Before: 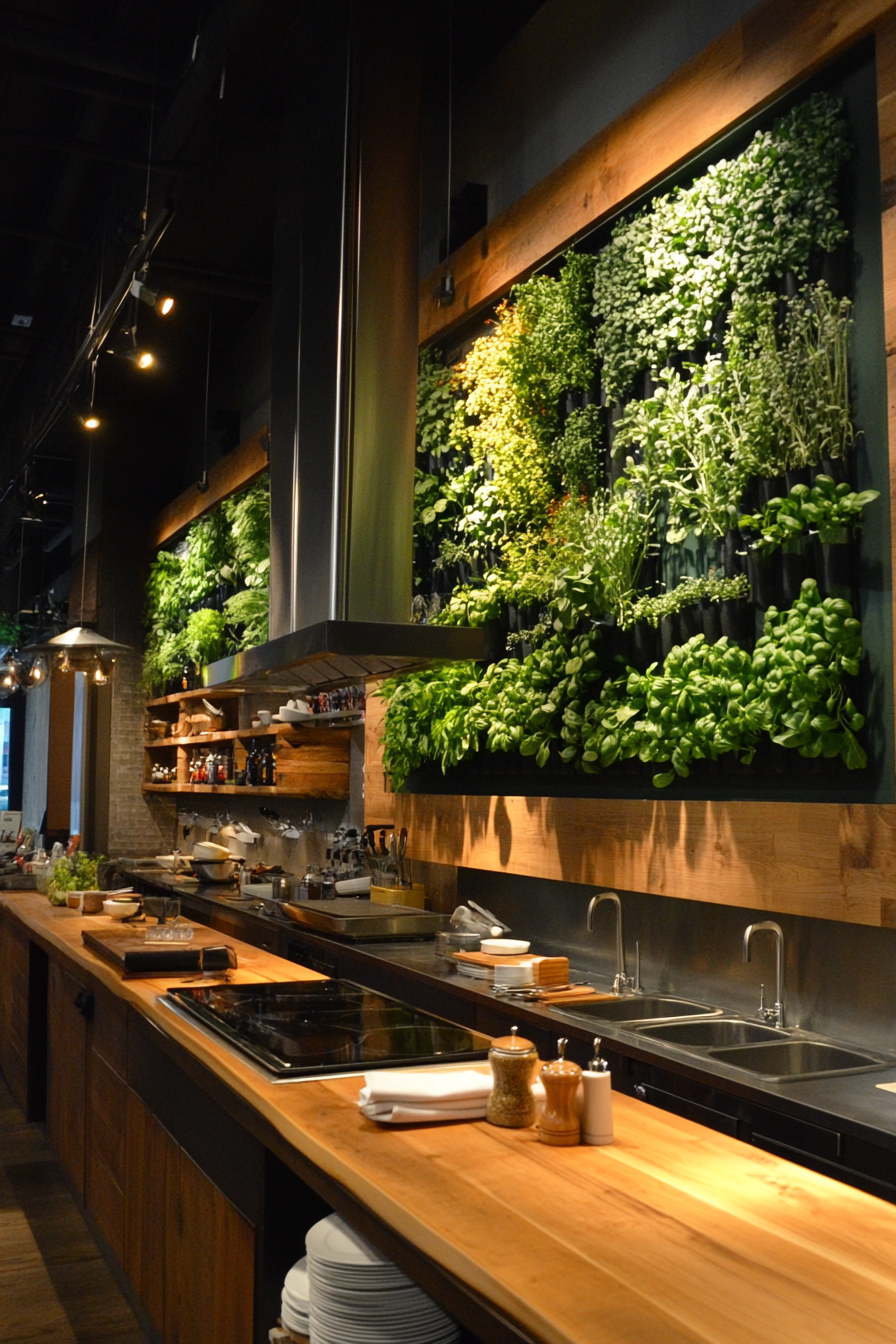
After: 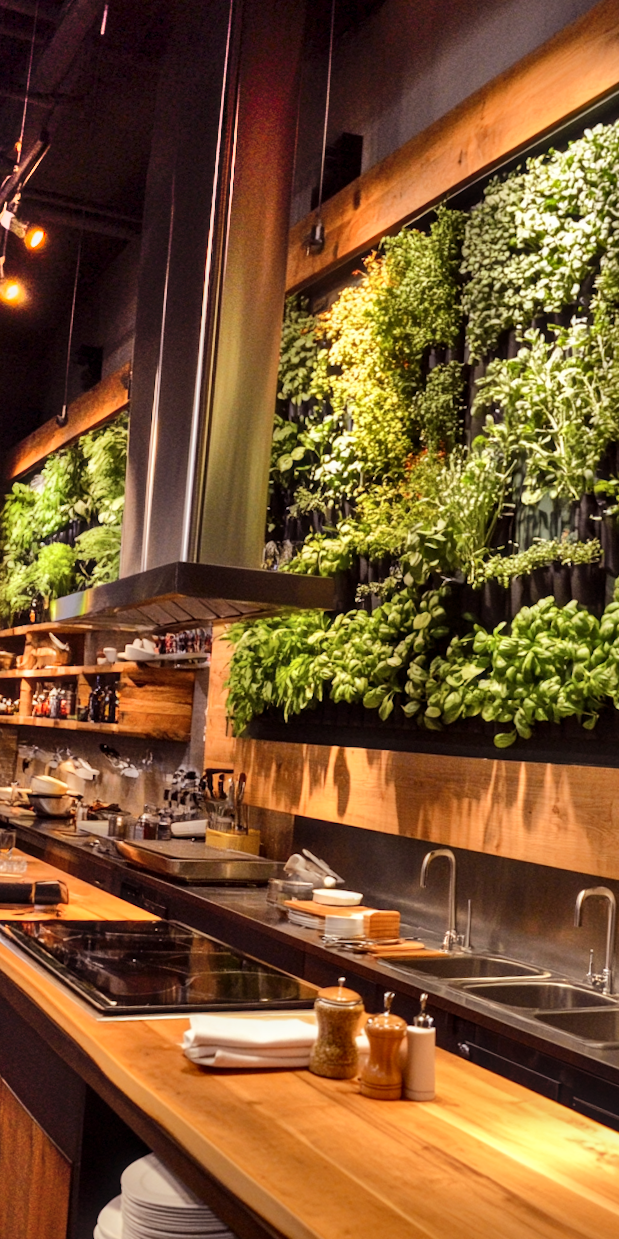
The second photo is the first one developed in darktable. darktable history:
exposure: black level correction 0.001, compensate highlight preservation false
local contrast: on, module defaults
rgb levels: mode RGB, independent channels, levels [[0, 0.474, 1], [0, 0.5, 1], [0, 0.5, 1]]
crop and rotate: angle -3.27°, left 14.277%, top 0.028%, right 10.766%, bottom 0.028%
shadows and highlights: shadows 75, highlights -25, soften with gaussian
